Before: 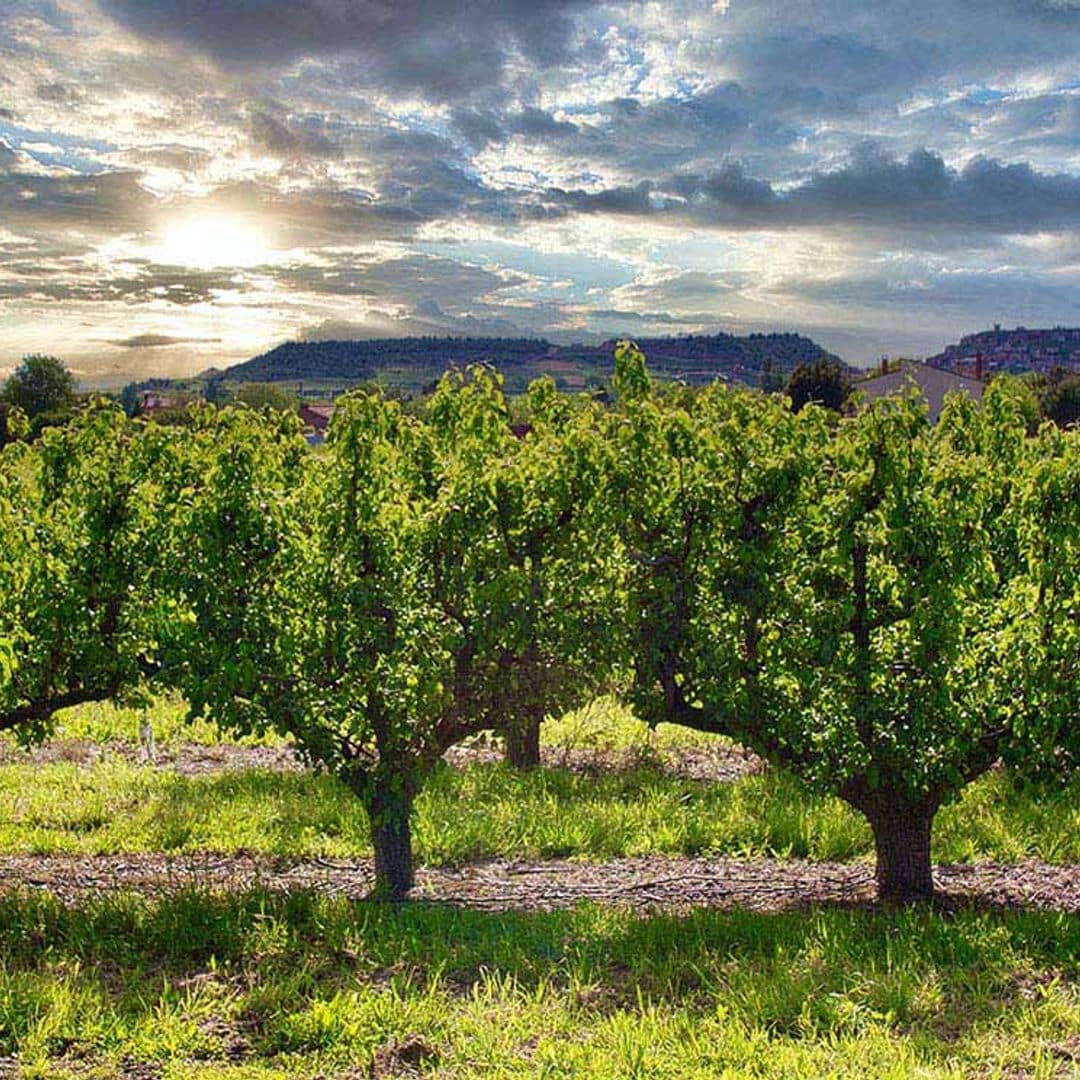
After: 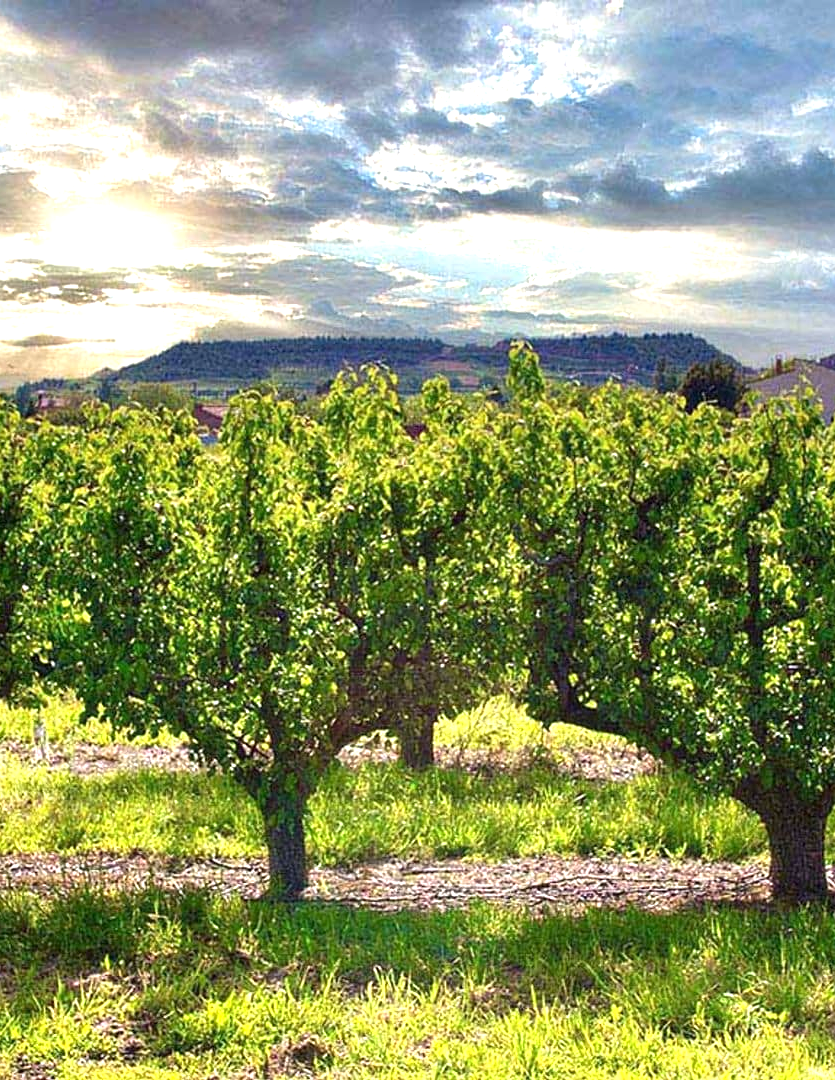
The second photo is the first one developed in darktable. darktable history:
crop: left 9.866%, right 12.739%
exposure: exposure 0.764 EV, compensate exposure bias true, compensate highlight preservation false
tone equalizer: on, module defaults
